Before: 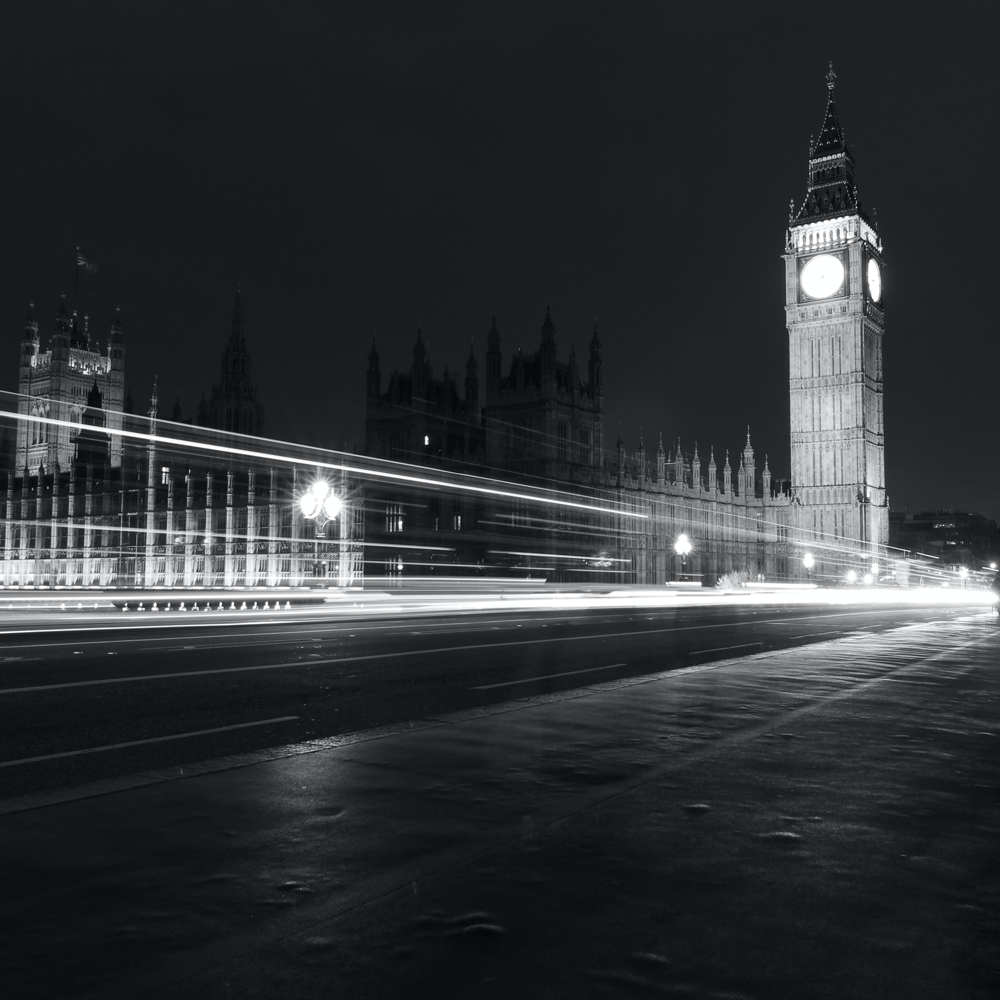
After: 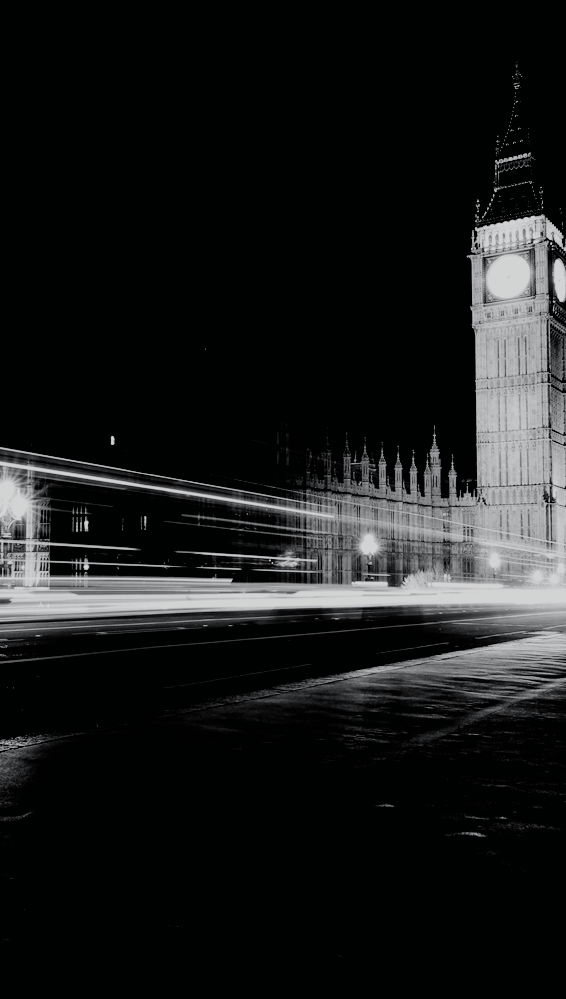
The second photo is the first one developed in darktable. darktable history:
crop: left 31.458%, top 0%, right 11.876%
filmic rgb: black relative exposure -3.21 EV, white relative exposure 7.02 EV, hardness 1.46, contrast 1.35
